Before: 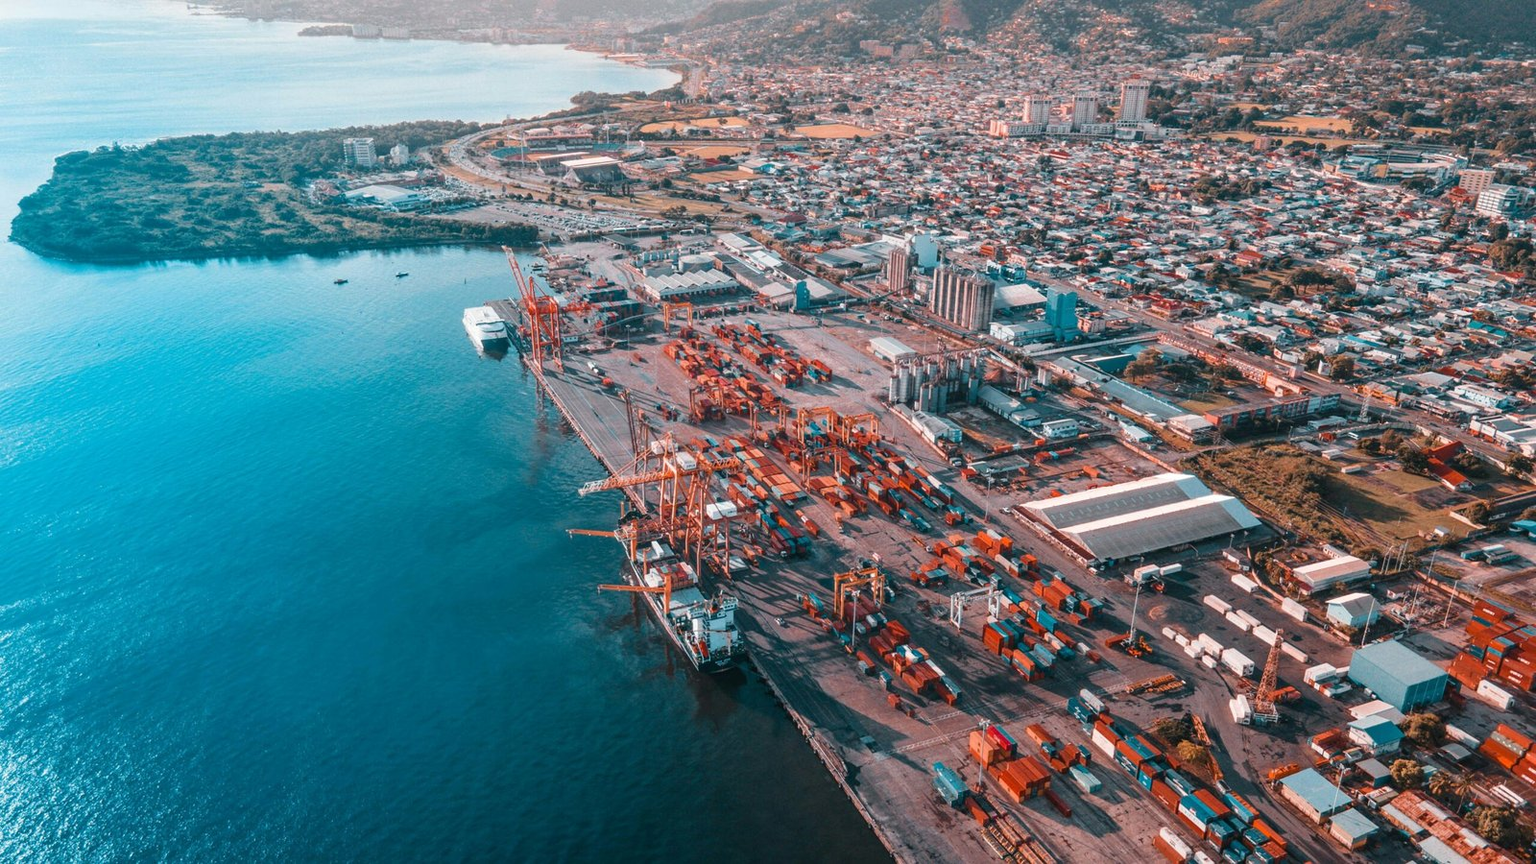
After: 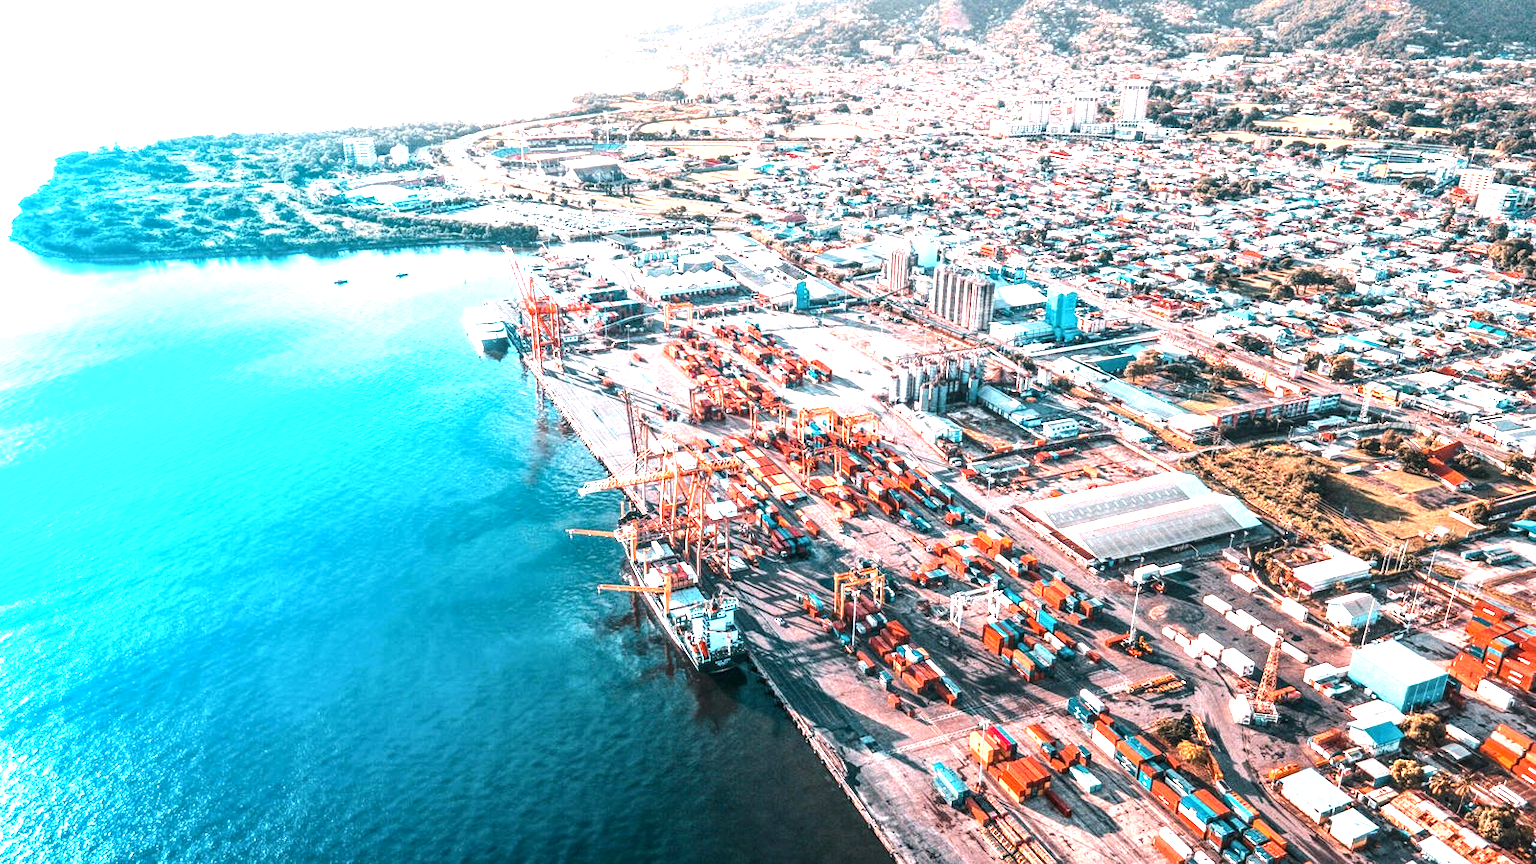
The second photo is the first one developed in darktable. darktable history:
local contrast: highlights 61%, detail 143%, midtone range 0.428
exposure: black level correction 0, exposure 1.2 EV, compensate exposure bias true, compensate highlight preservation false
tone equalizer: -8 EV -0.75 EV, -7 EV -0.7 EV, -6 EV -0.6 EV, -5 EV -0.4 EV, -3 EV 0.4 EV, -2 EV 0.6 EV, -1 EV 0.7 EV, +0 EV 0.75 EV, edges refinement/feathering 500, mask exposure compensation -1.57 EV, preserve details no
